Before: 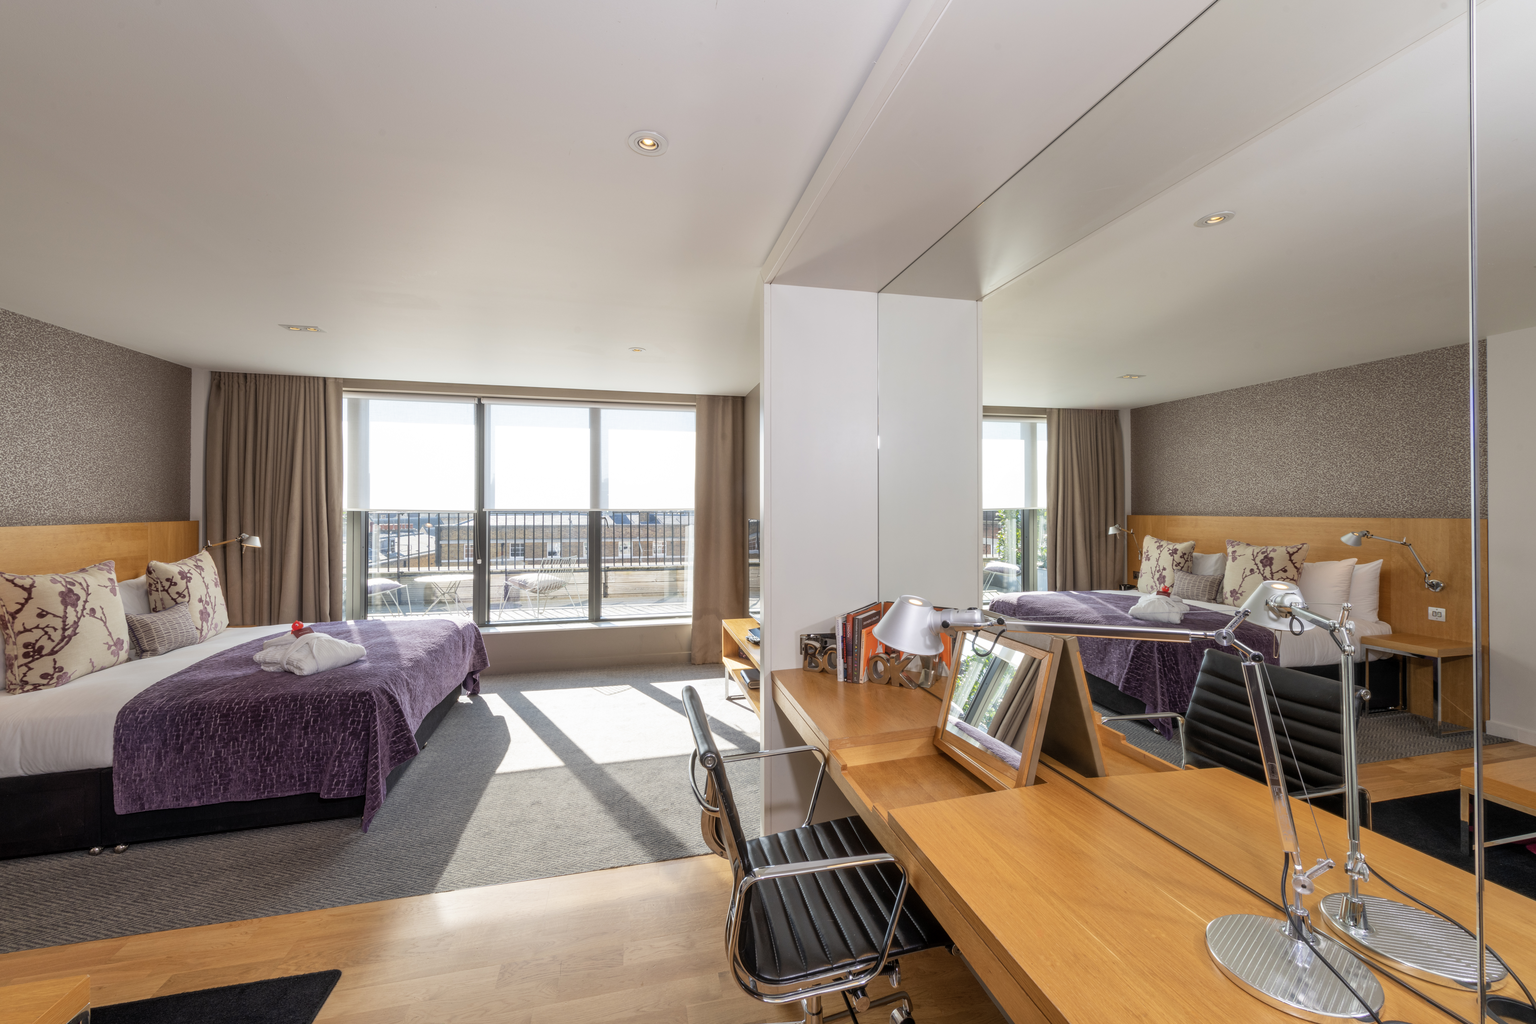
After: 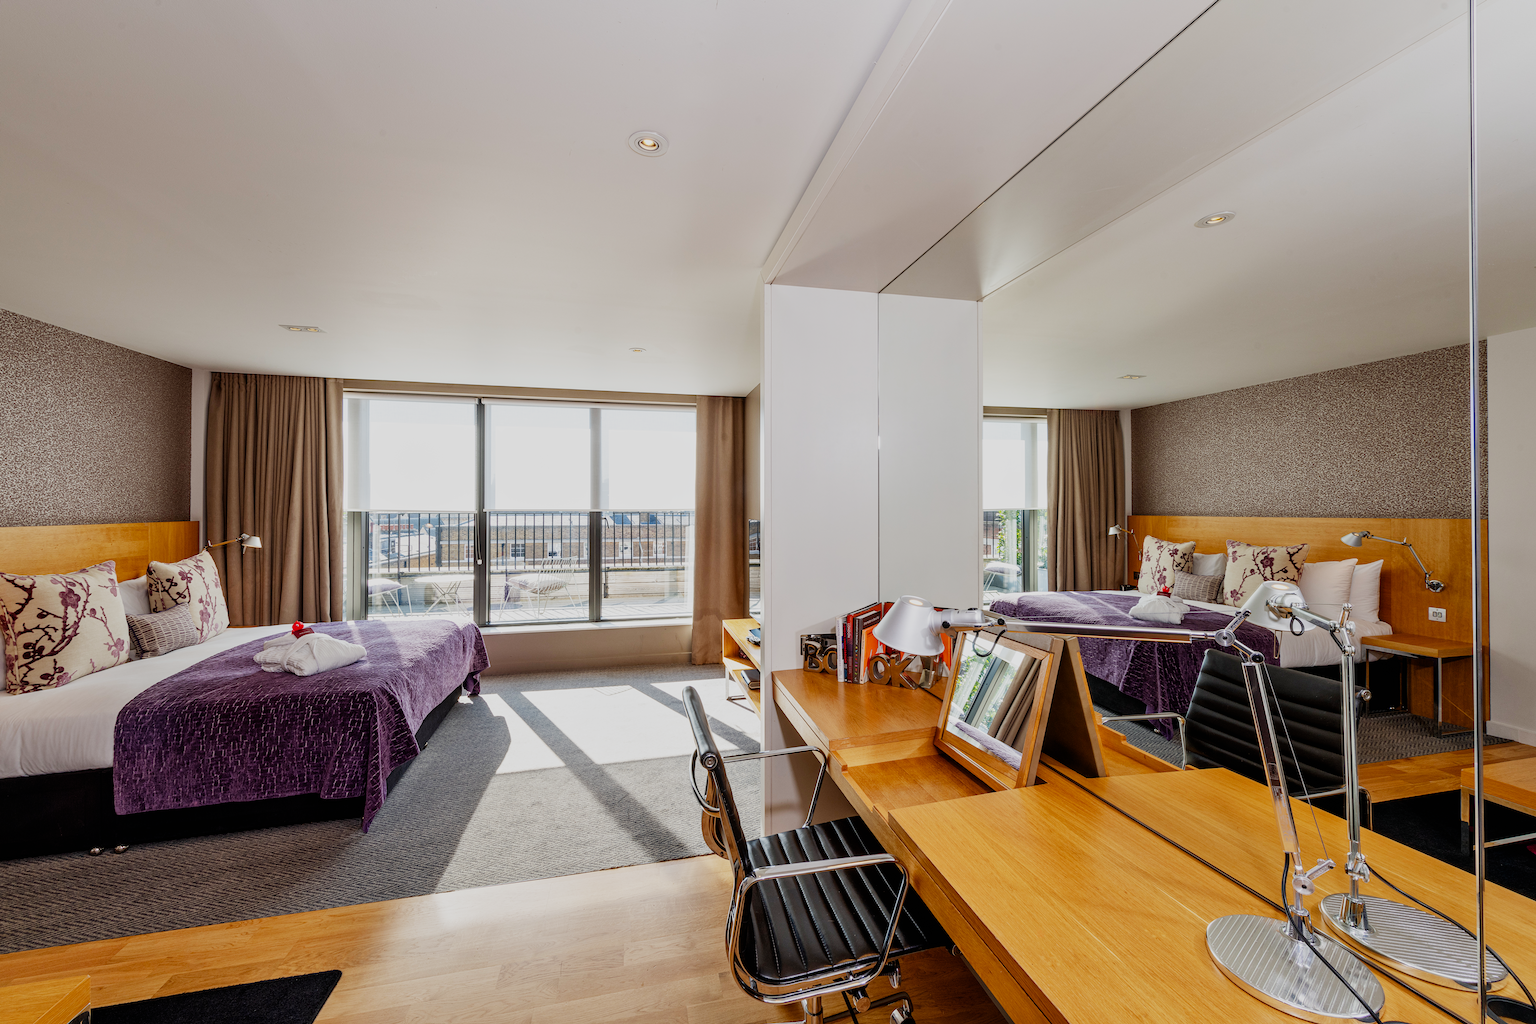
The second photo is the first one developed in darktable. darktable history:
contrast equalizer "clarity": octaves 7, y [[0.6 ×6], [0.55 ×6], [0 ×6], [0 ×6], [0 ×6]], mix 0.3
diffuse or sharpen "sharpen demosaicing: AA filter": edge sensitivity 1, 1st order anisotropy 100%, 2nd order anisotropy 100%, 3rd order anisotropy 100%, 4th order anisotropy 100%, 1st order speed -25%, 2nd order speed -25%, 3rd order speed -25%, 4th order speed -25%
sigmoid "smooth": skew -0.2, preserve hue 0%, red attenuation 0.1, red rotation 0.035, green attenuation 0.1, green rotation -0.017, blue attenuation 0.15, blue rotation -0.052, base primaries Rec2020
color balance rgb "basic colorfulness: standard": perceptual saturation grading › global saturation 20%, perceptual saturation grading › highlights -25%, perceptual saturation grading › shadows 25%
